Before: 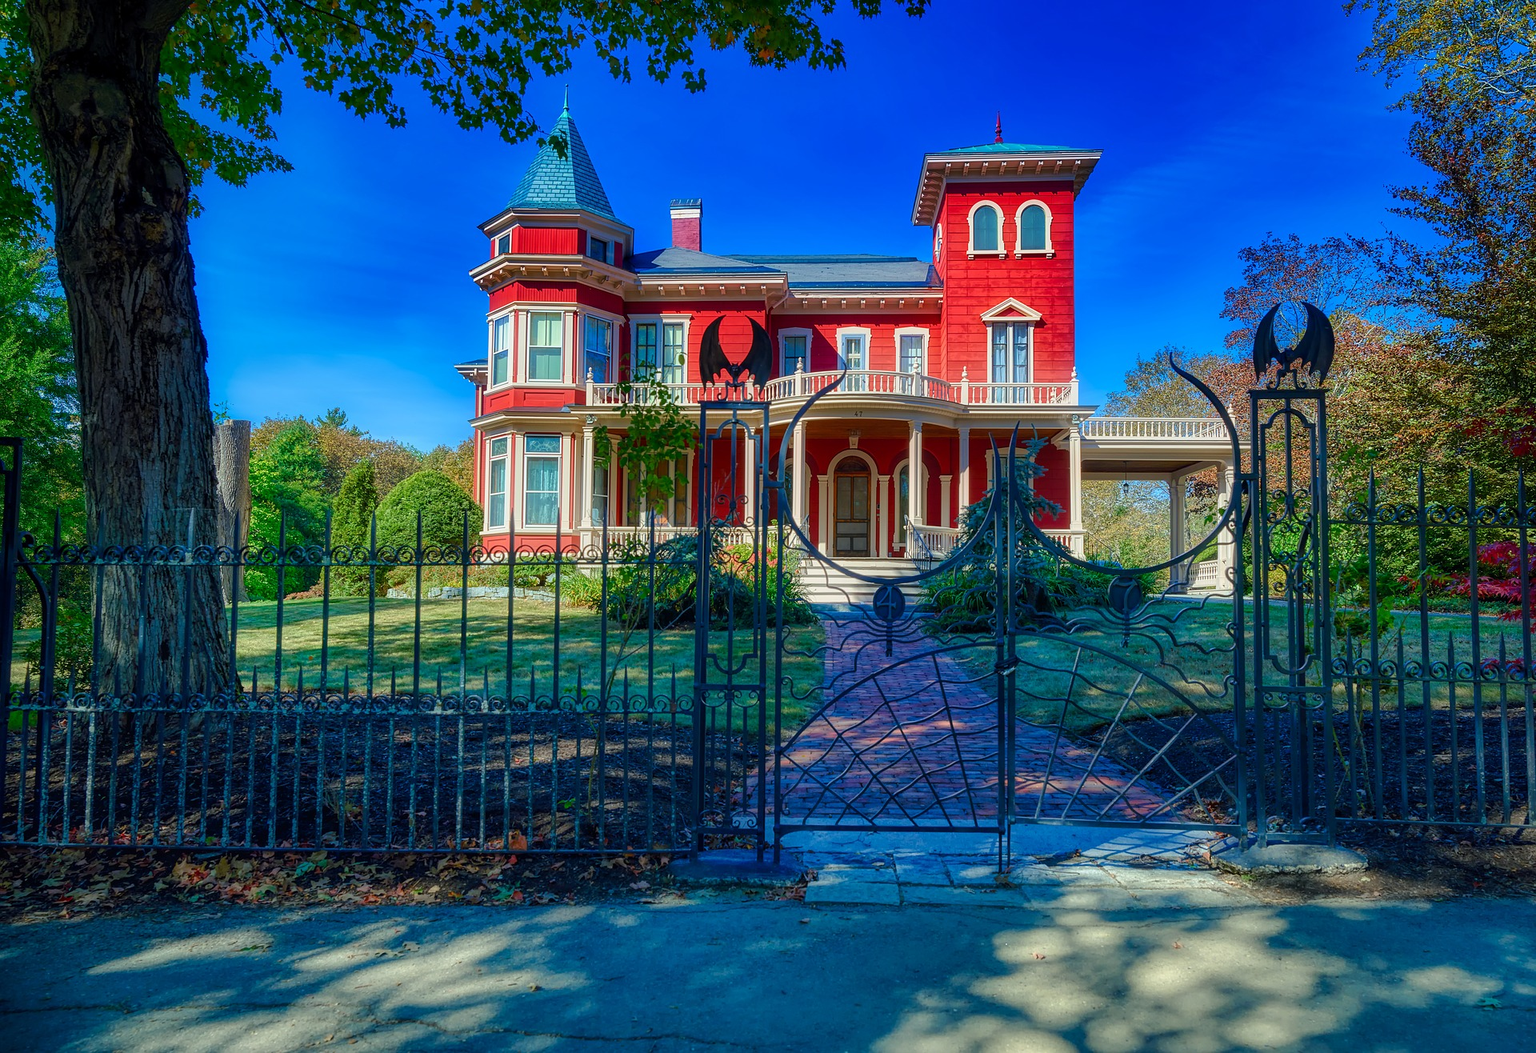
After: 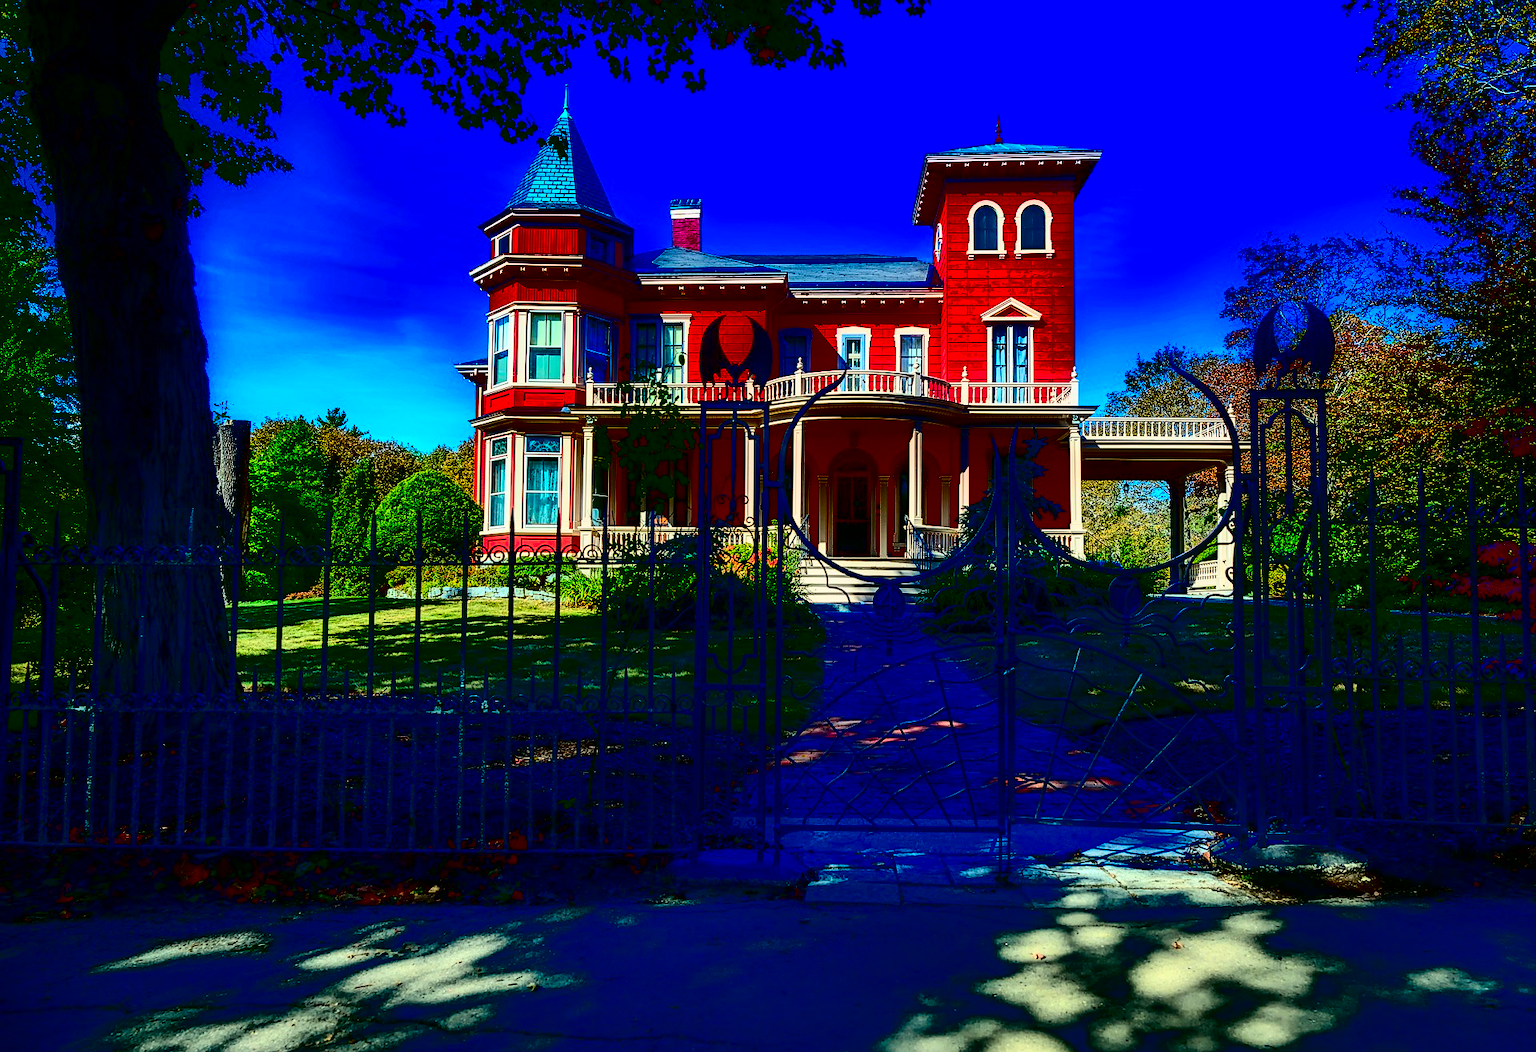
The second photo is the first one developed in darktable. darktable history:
contrast brightness saturation: contrast 0.762, brightness -0.993, saturation 0.993
